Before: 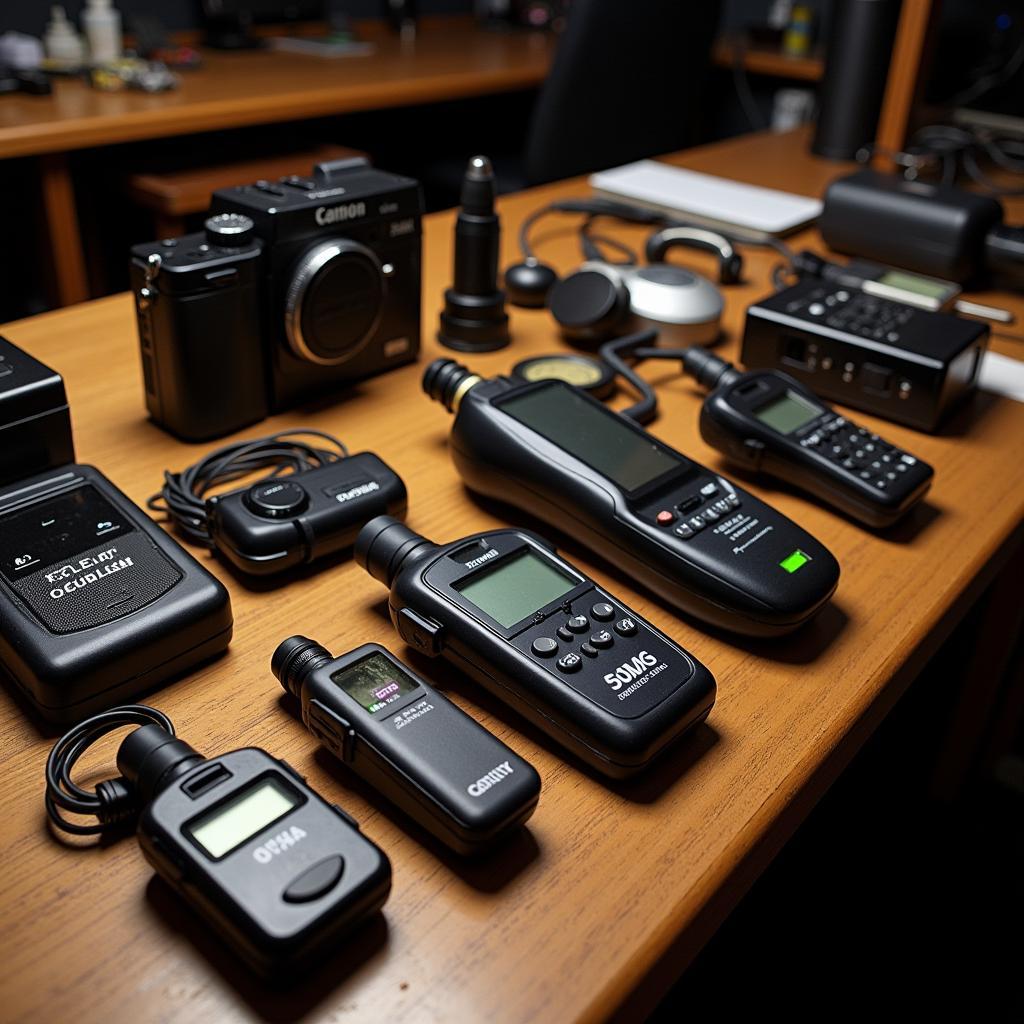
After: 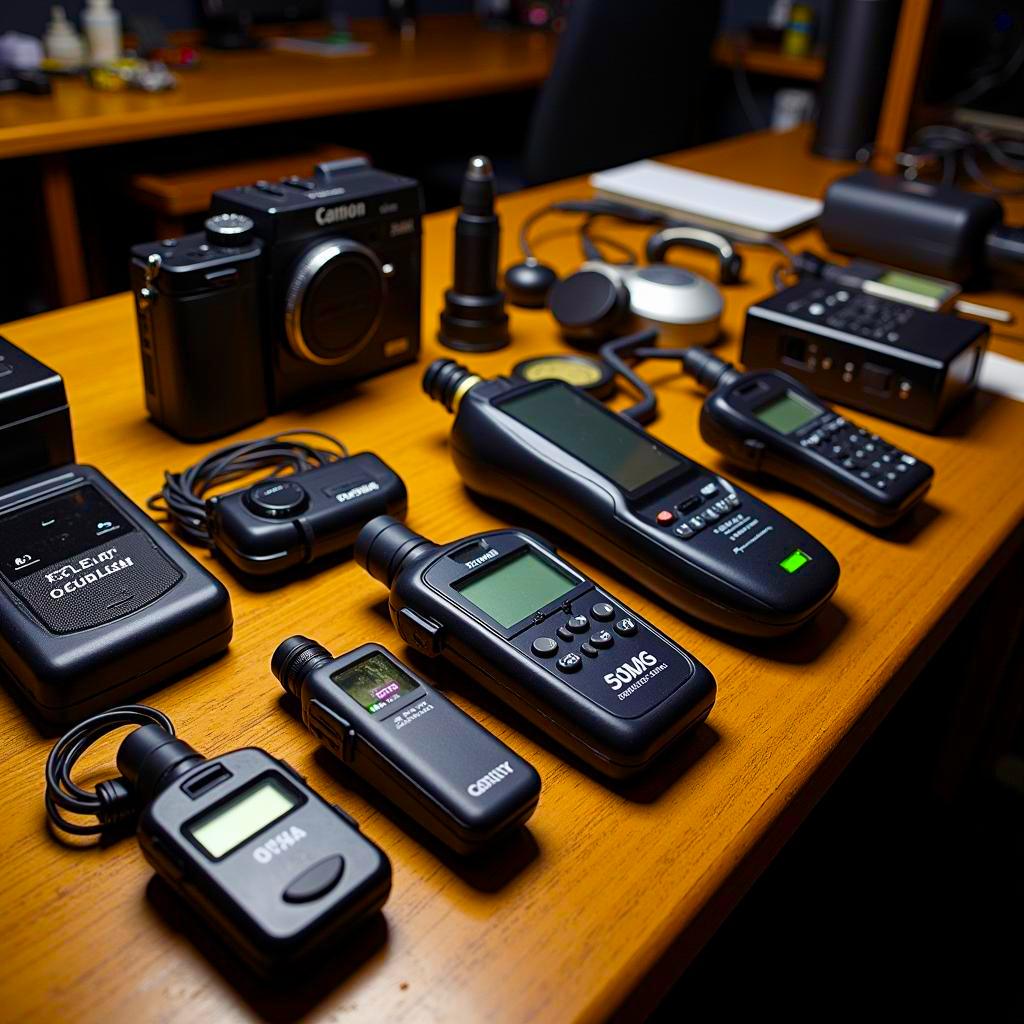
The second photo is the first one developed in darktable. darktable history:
color balance rgb: shadows lift › chroma 2.92%, shadows lift › hue 278.19°, linear chroma grading › global chroma 24.504%, perceptual saturation grading › global saturation -0.071%, perceptual saturation grading › mid-tones 6.174%, perceptual saturation grading › shadows 72.067%, global vibrance 20%
